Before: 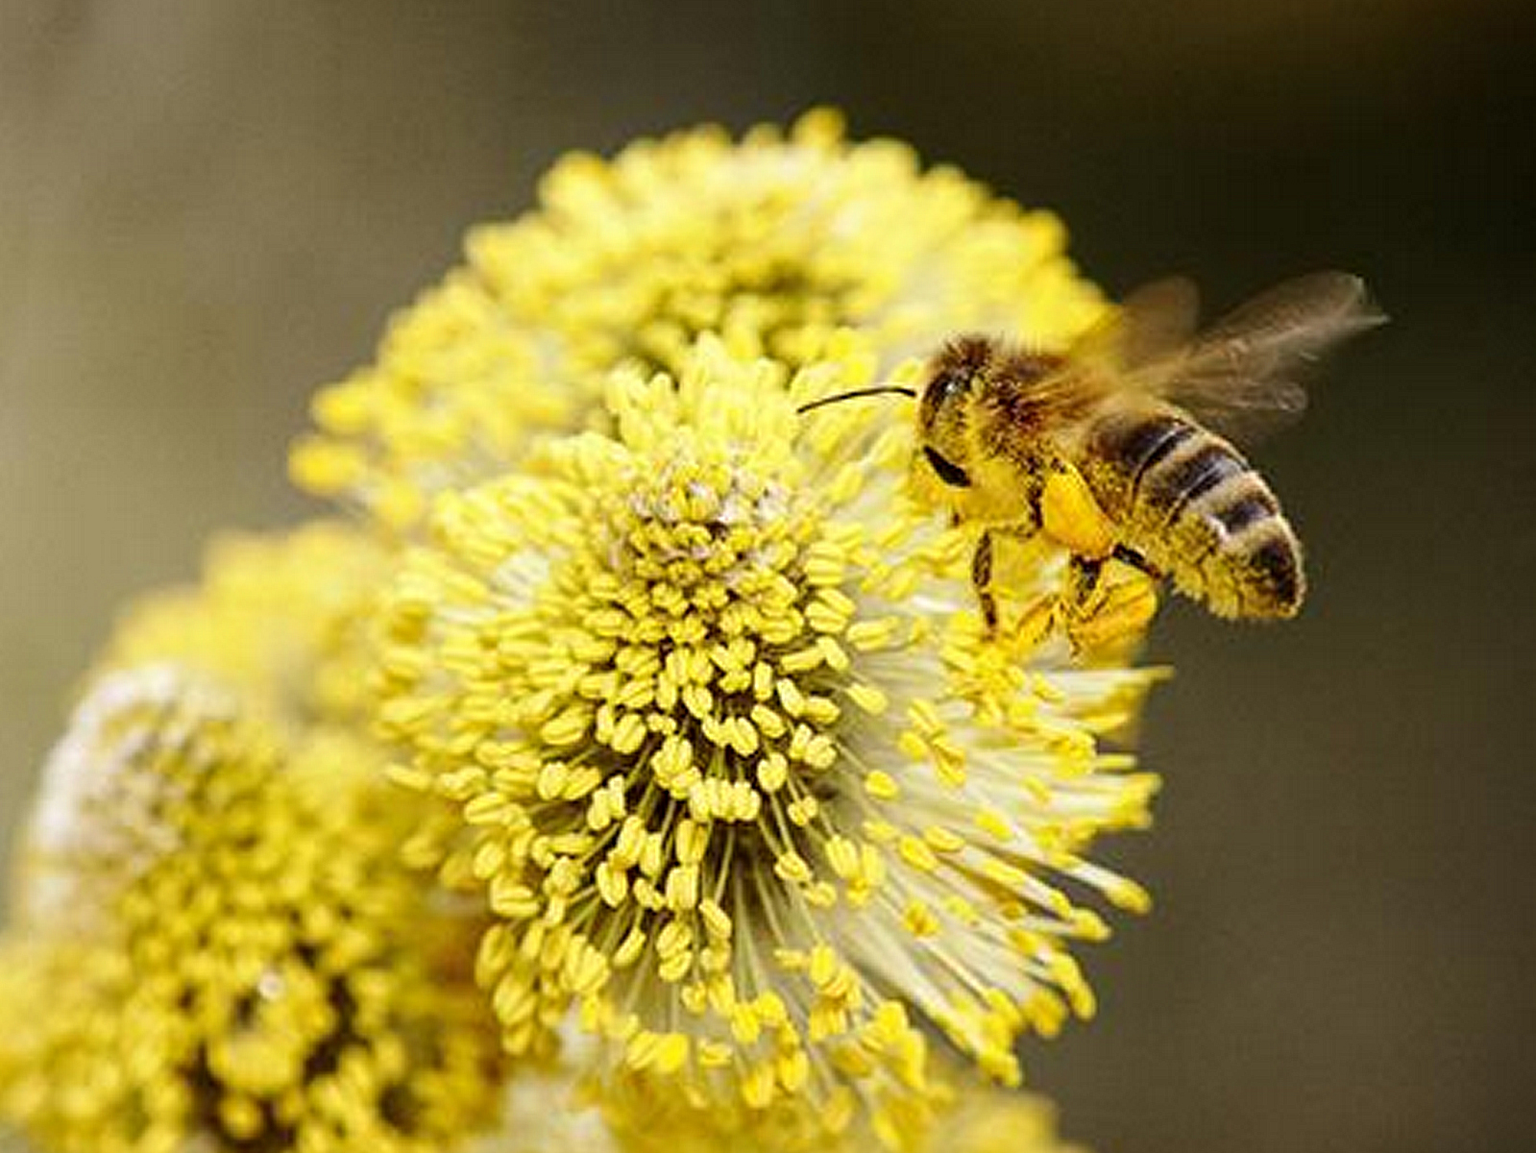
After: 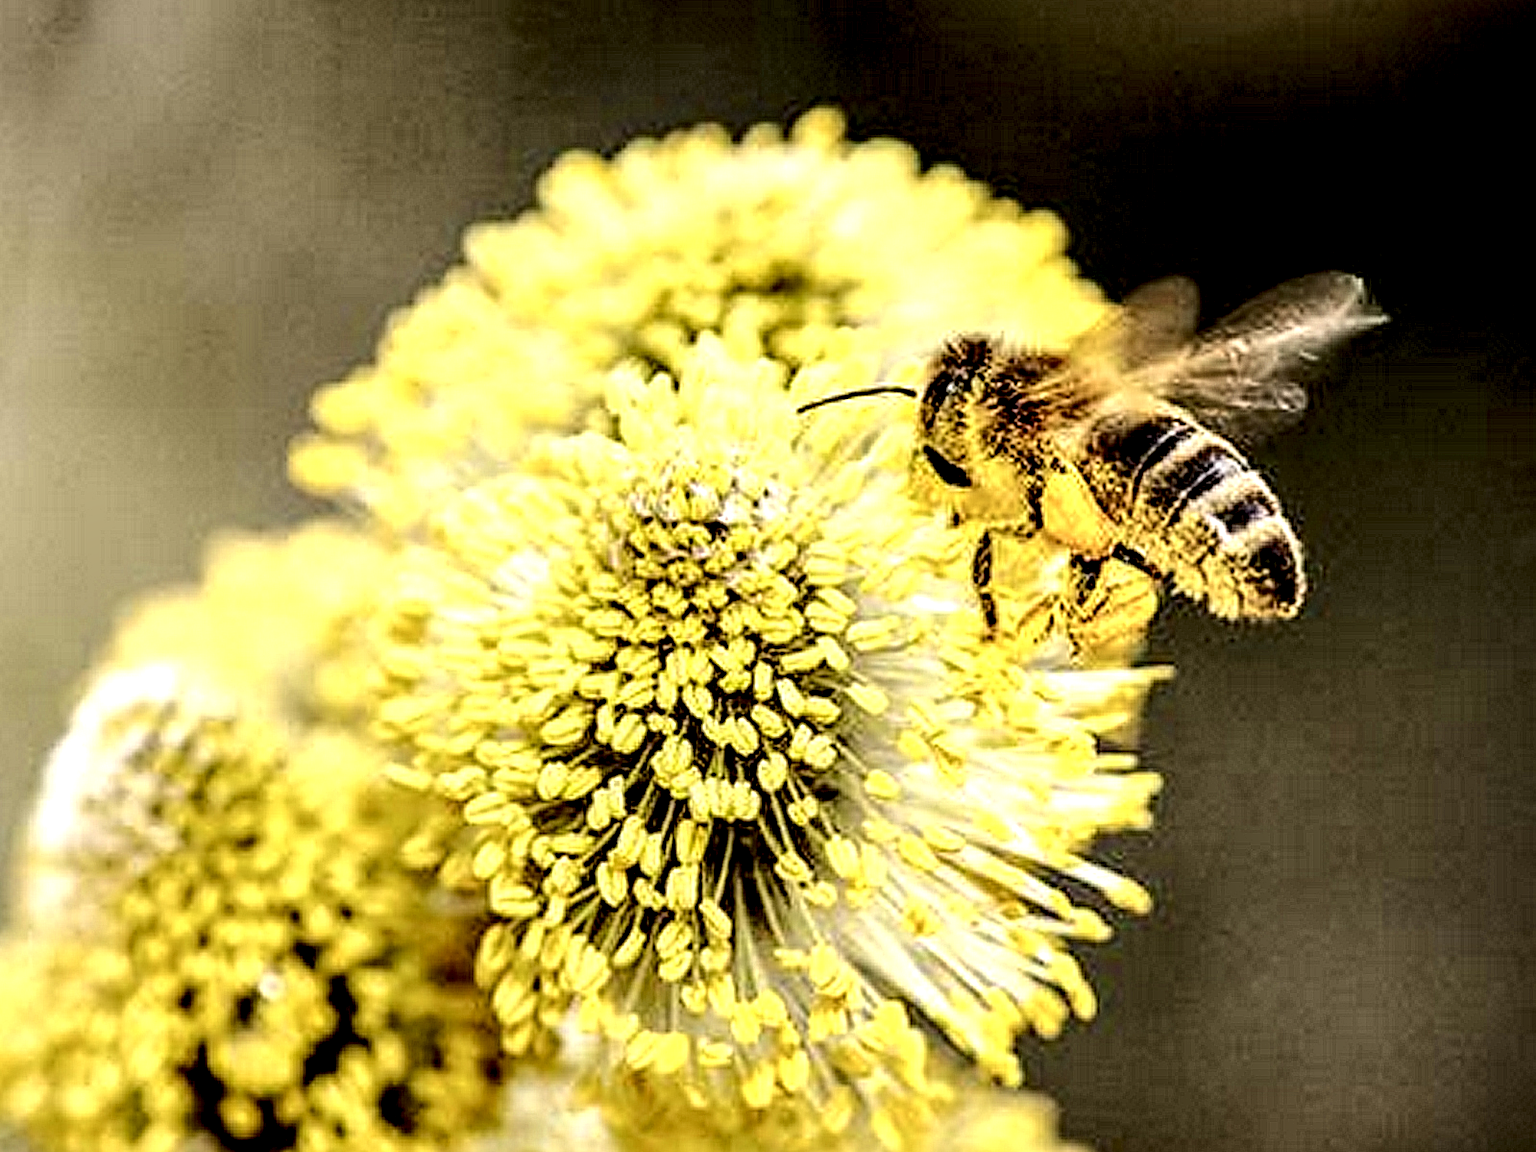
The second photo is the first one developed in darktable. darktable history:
sharpen: on, module defaults
tone curve: curves: ch0 [(0, 0) (0.003, 0.035) (0.011, 0.035) (0.025, 0.035) (0.044, 0.046) (0.069, 0.063) (0.1, 0.084) (0.136, 0.123) (0.177, 0.174) (0.224, 0.232) (0.277, 0.304) (0.335, 0.387) (0.399, 0.476) (0.468, 0.566) (0.543, 0.639) (0.623, 0.714) (0.709, 0.776) (0.801, 0.851) (0.898, 0.921) (1, 1)], color space Lab, independent channels
local contrast: shadows 173%, detail 226%
